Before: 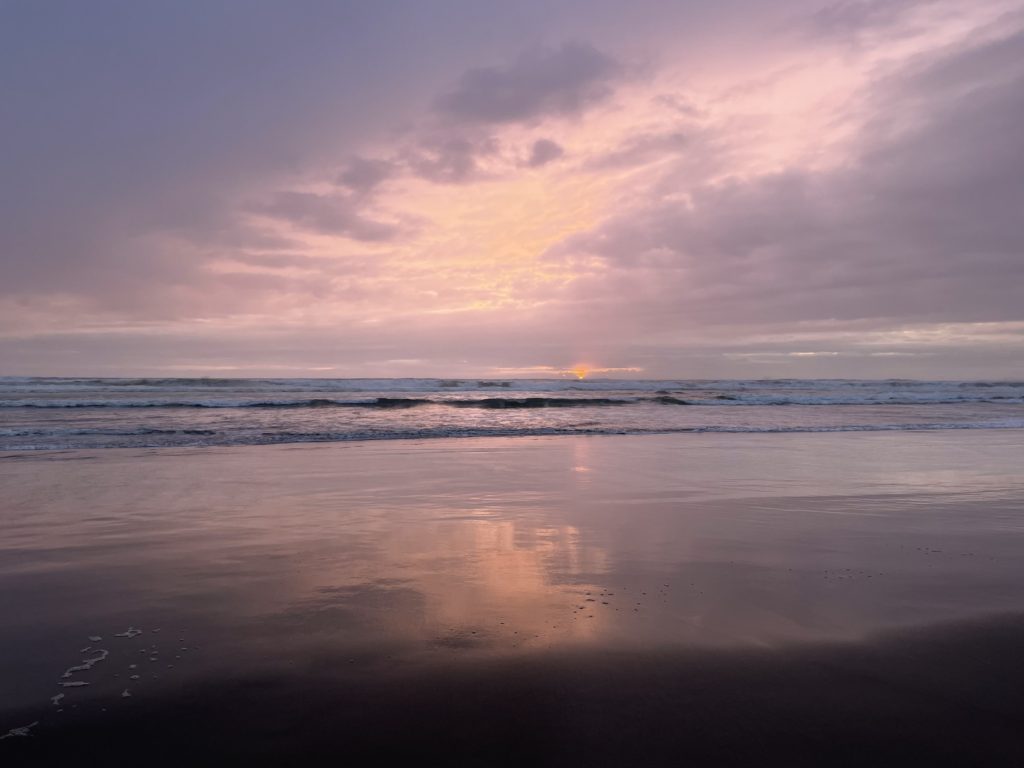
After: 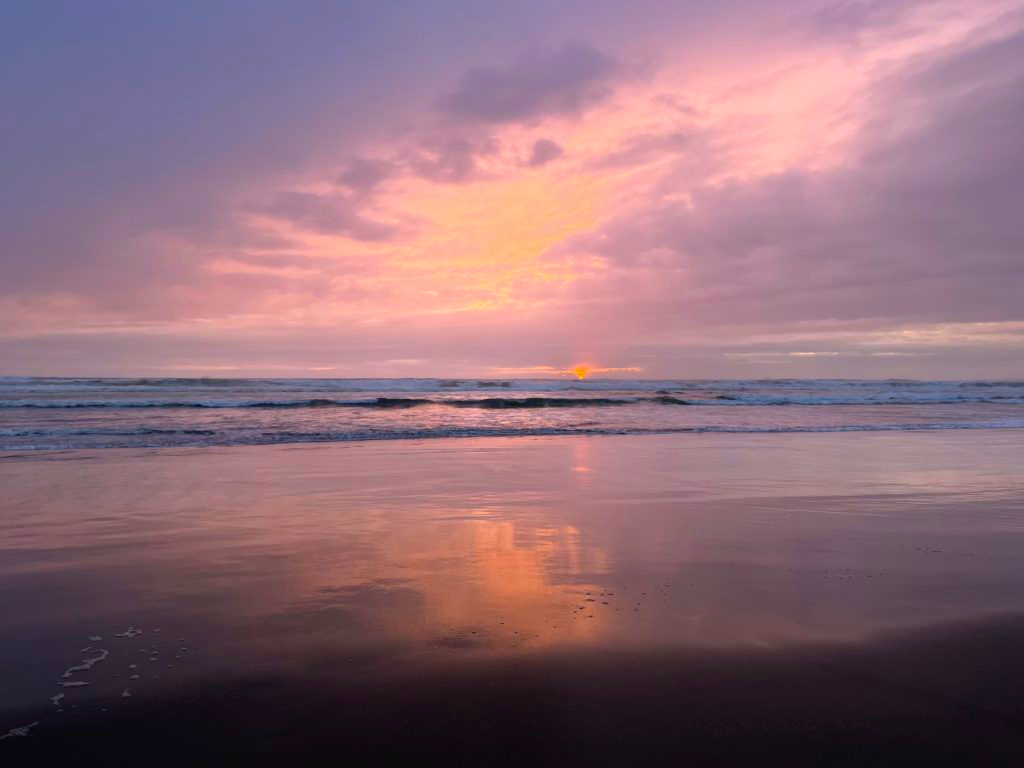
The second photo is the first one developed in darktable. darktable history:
color balance: output saturation 98.5%
color balance rgb: linear chroma grading › global chroma 15%, perceptual saturation grading › global saturation 30%
